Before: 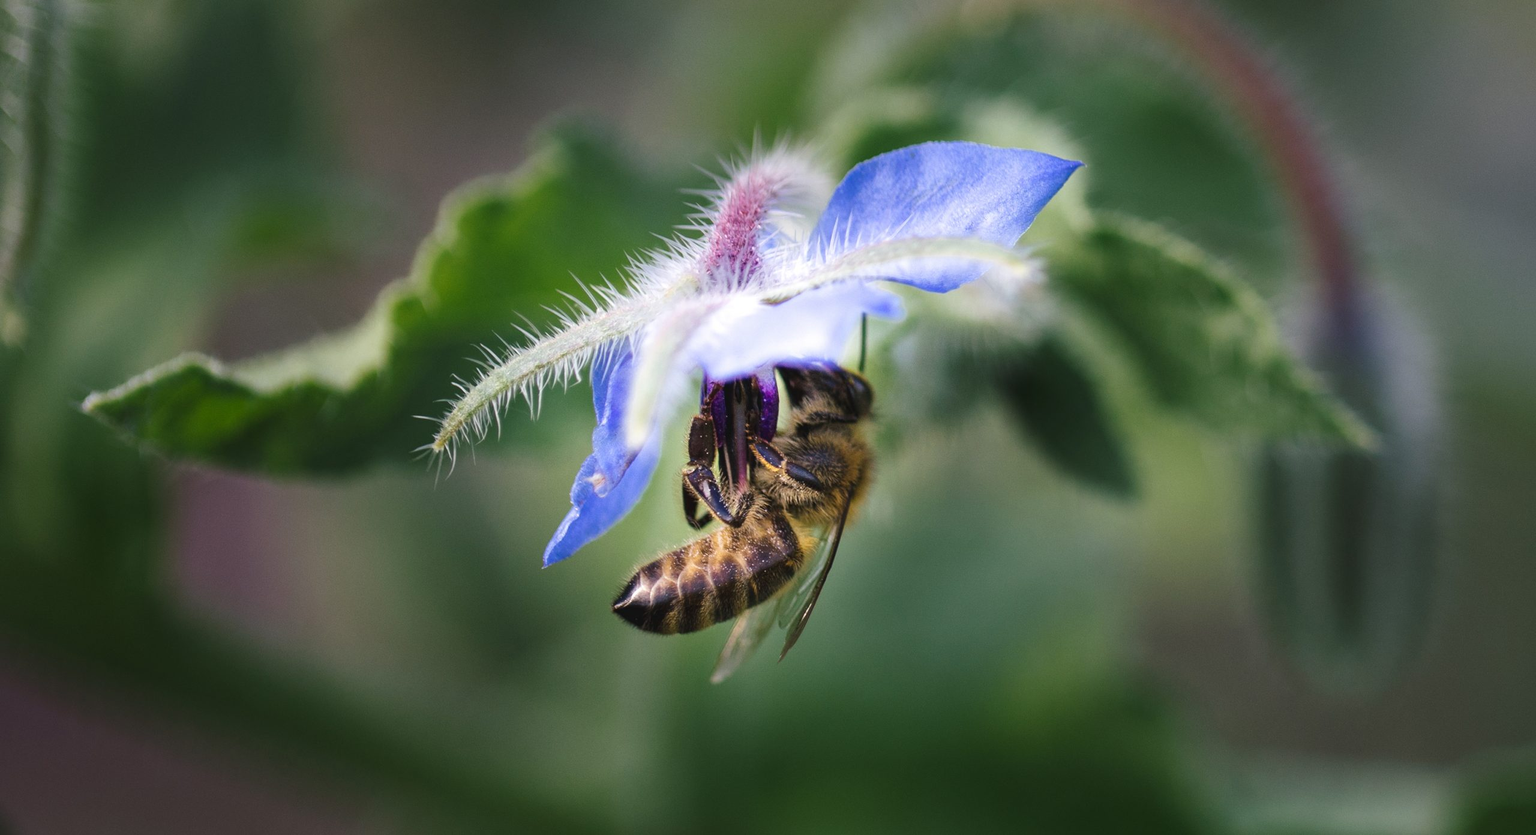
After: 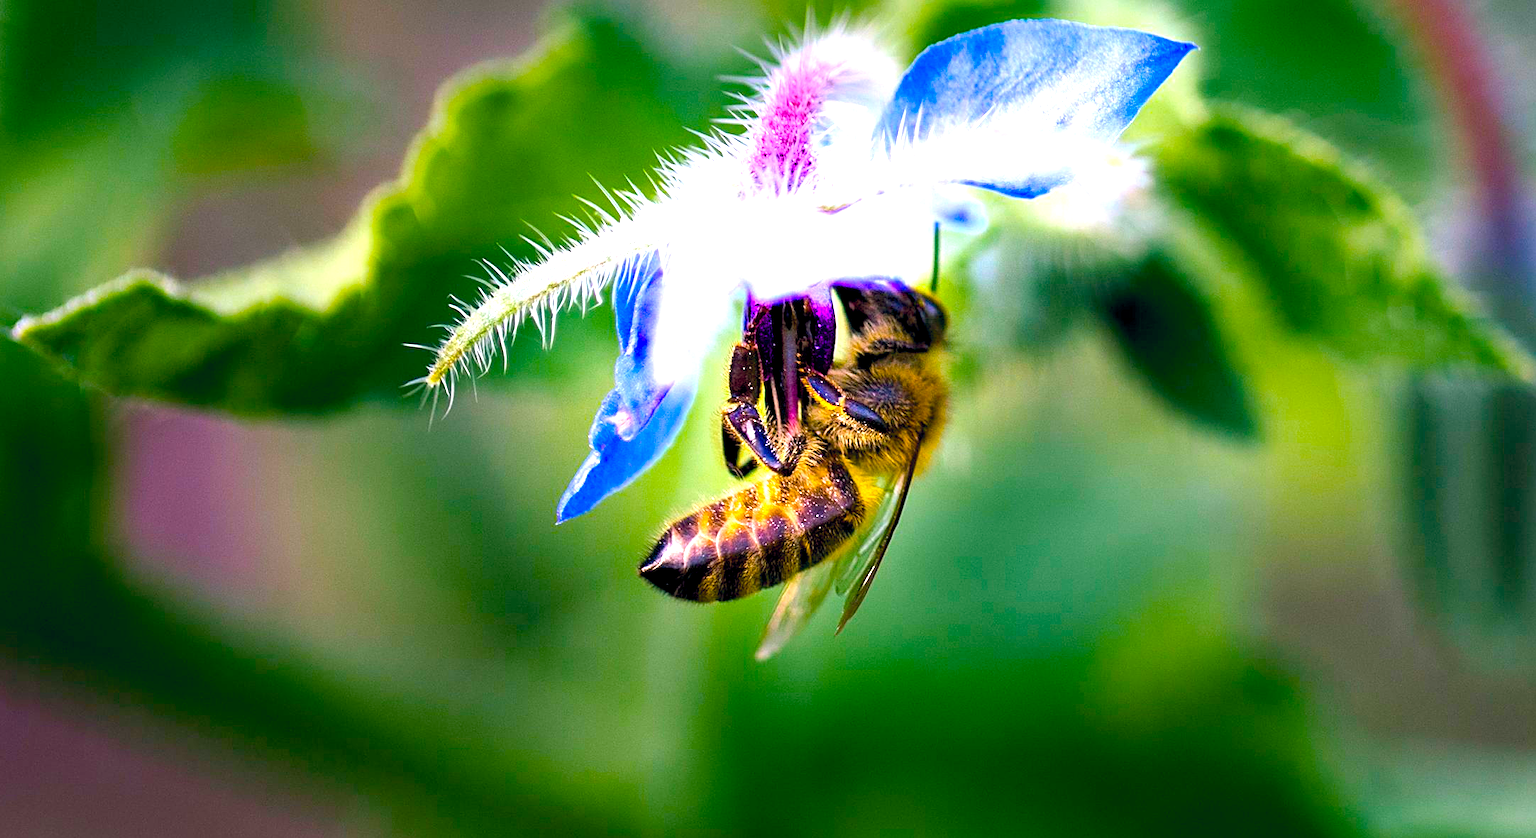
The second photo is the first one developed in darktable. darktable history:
crop and rotate: left 4.726%, top 14.982%, right 10.679%
color balance rgb: highlights gain › chroma 2.004%, highlights gain › hue 288.04°, global offset › chroma 0.096%, global offset › hue 253.47°, linear chroma grading › global chroma 14.448%, perceptual saturation grading › global saturation 30.063%, global vibrance 50.396%
sharpen: on, module defaults
exposure: black level correction 0.011, exposure 1.075 EV, compensate exposure bias true, compensate highlight preservation false
